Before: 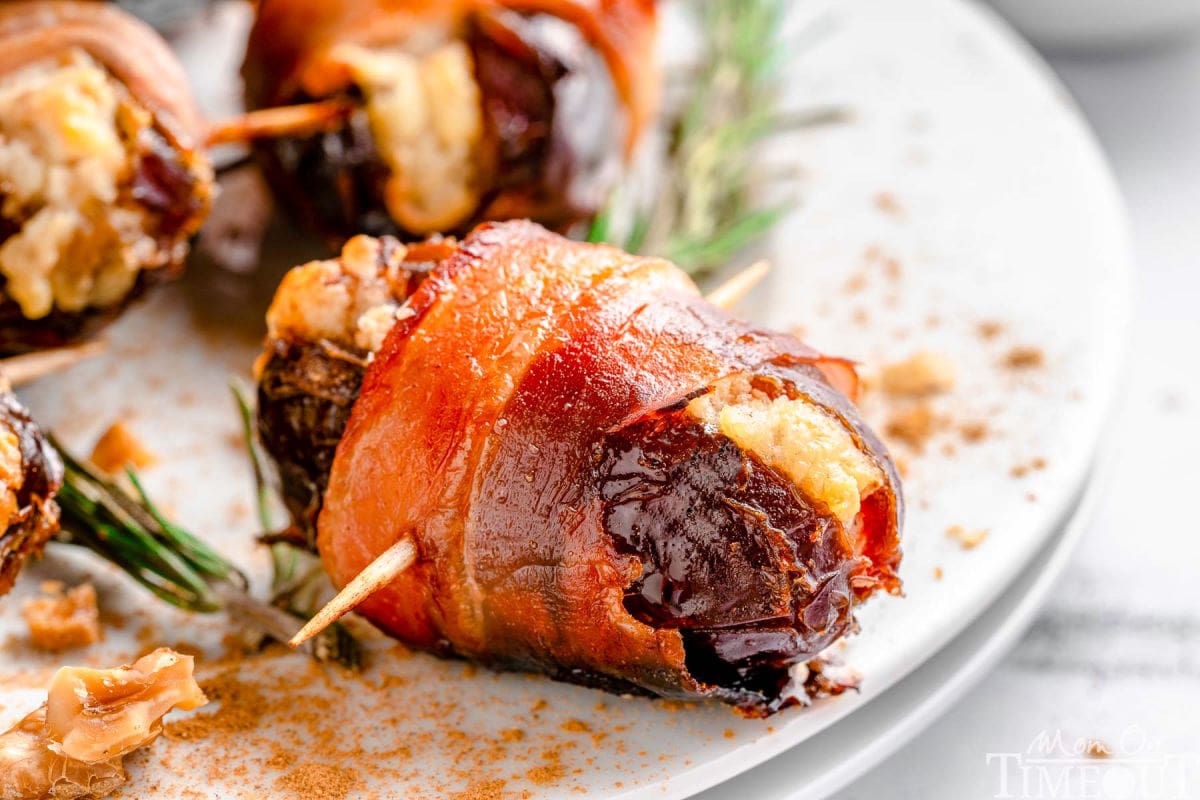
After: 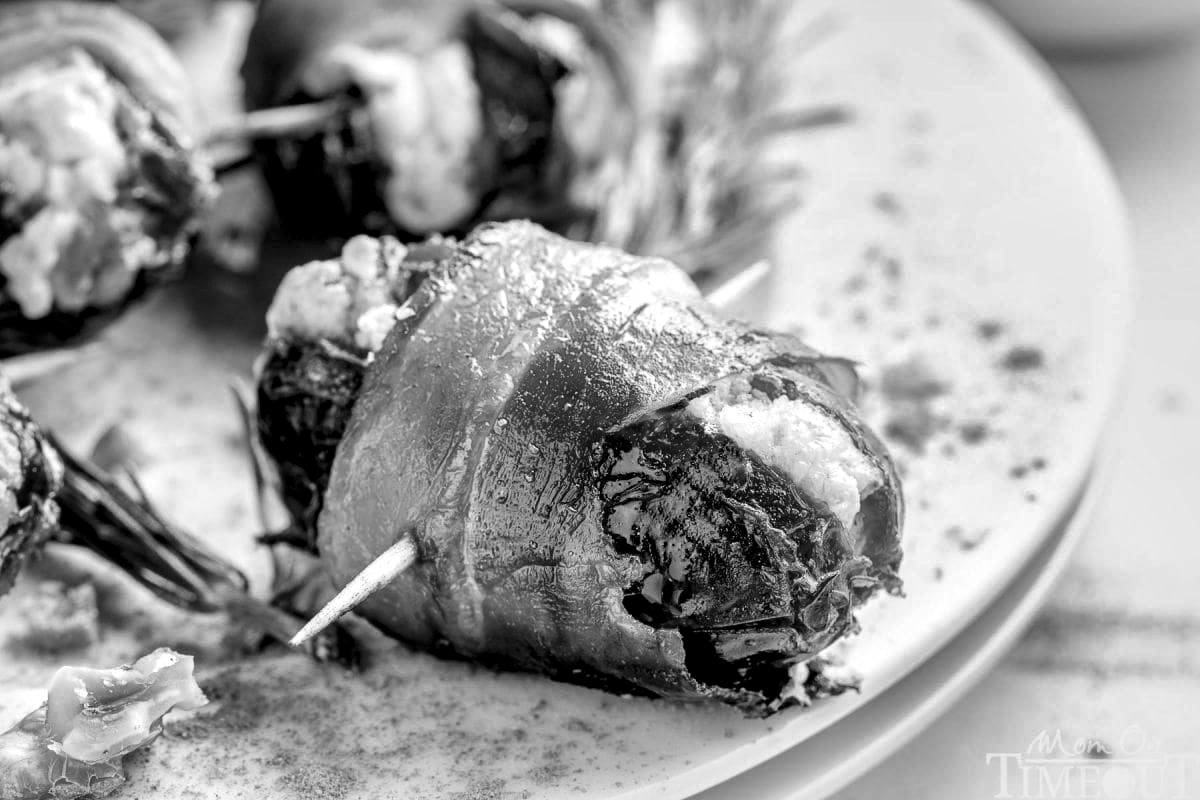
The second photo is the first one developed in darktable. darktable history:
monochrome: a 26.22, b 42.67, size 0.8
local contrast: mode bilateral grid, contrast 70, coarseness 75, detail 180%, midtone range 0.2
